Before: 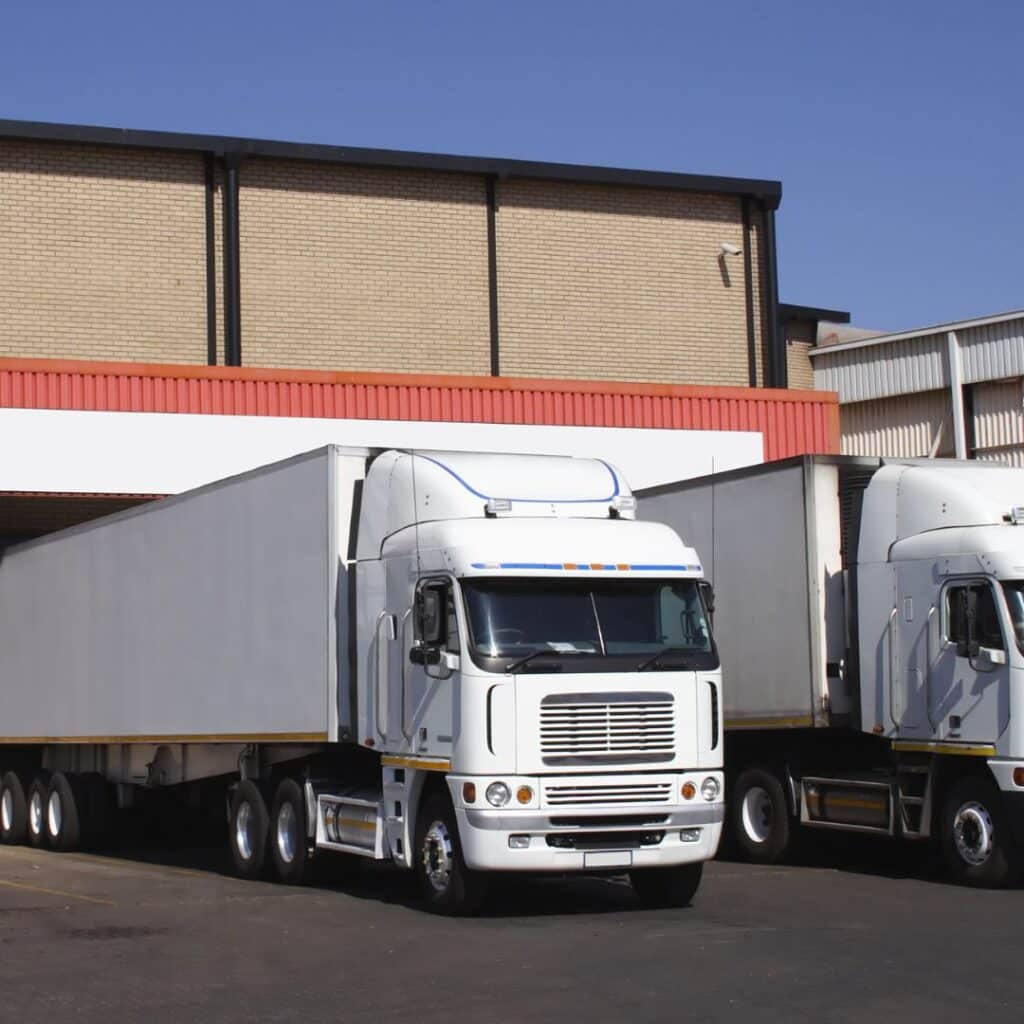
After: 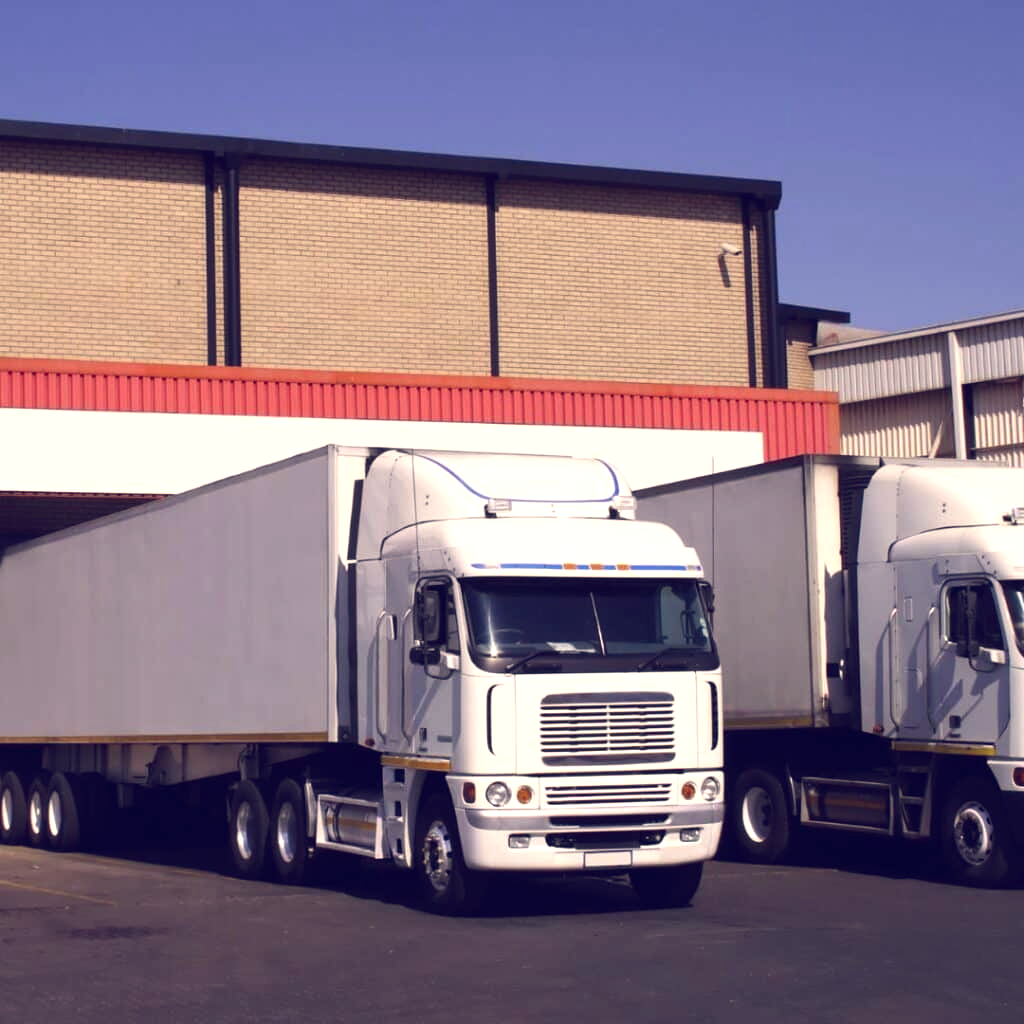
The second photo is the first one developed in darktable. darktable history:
color balance: lift [1.001, 0.997, 0.99, 1.01], gamma [1.007, 1, 0.975, 1.025], gain [1, 1.065, 1.052, 0.935], contrast 13.25%
color correction: highlights a* 5.38, highlights b* 5.3, shadows a* -4.26, shadows b* -5.11
